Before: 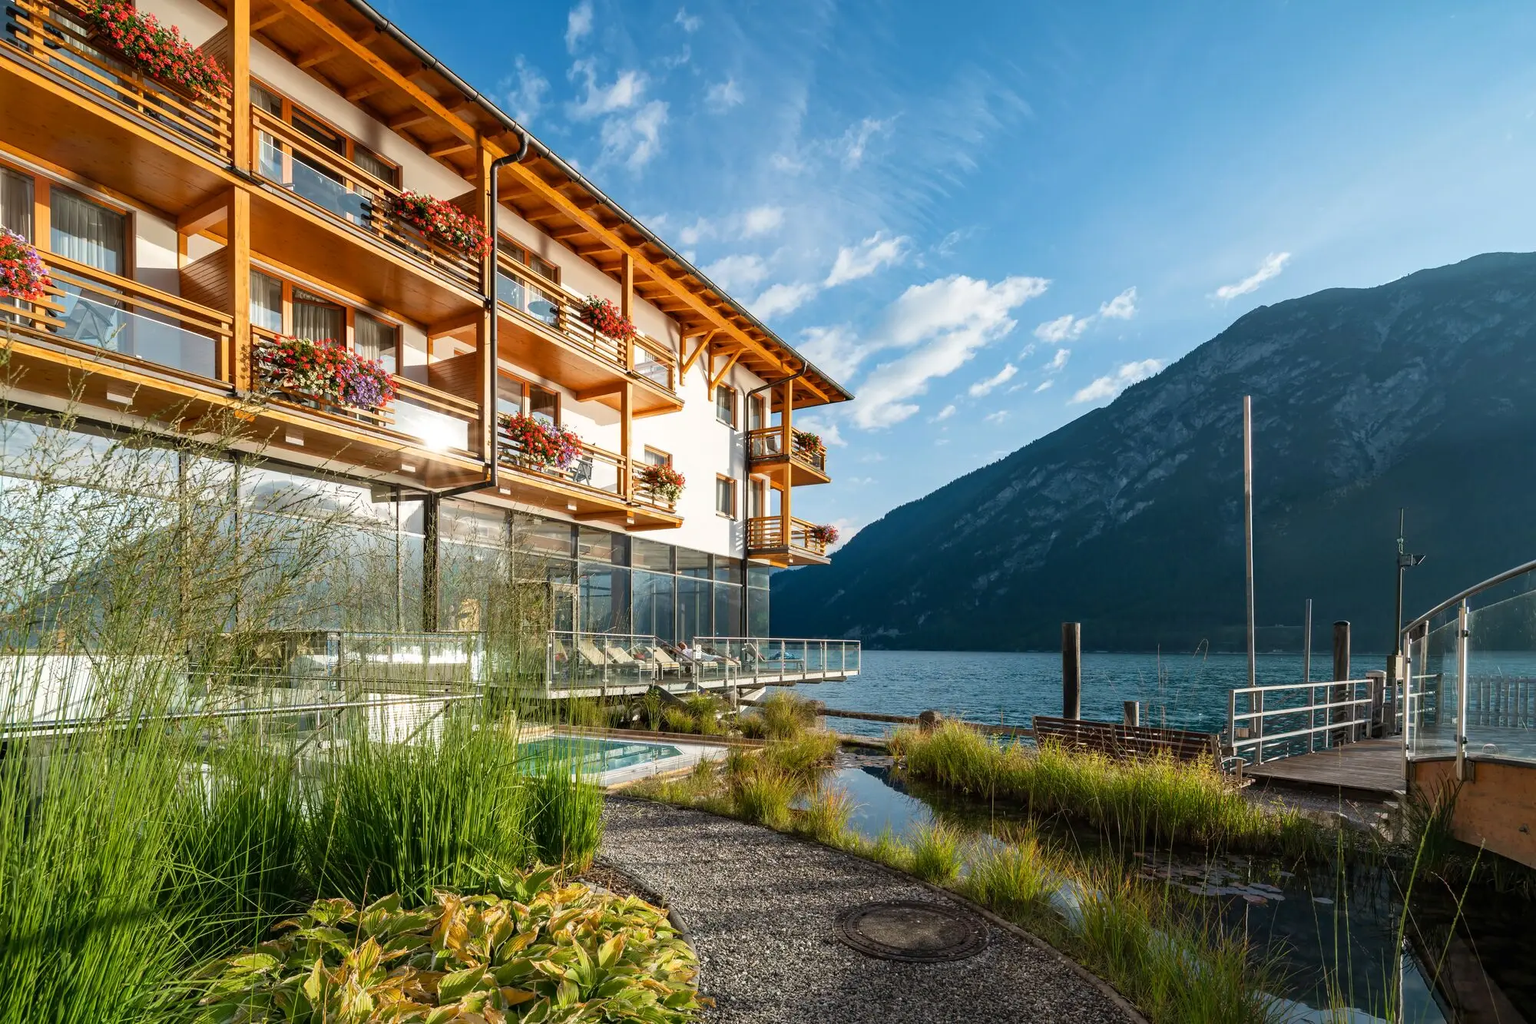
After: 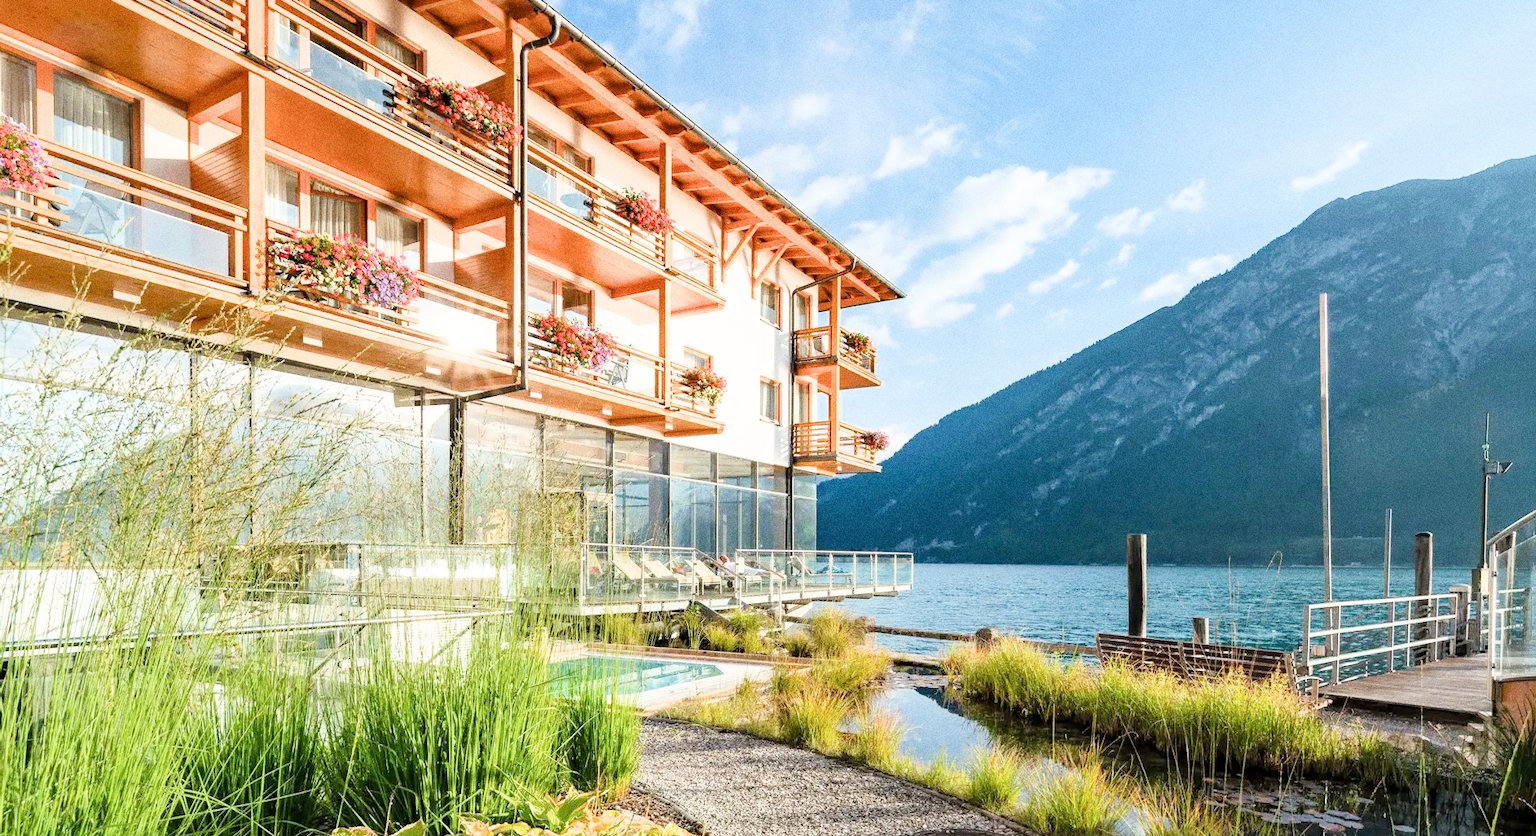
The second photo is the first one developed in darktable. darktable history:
crop and rotate: angle 0.03°, top 11.643%, right 5.651%, bottom 11.189%
fill light: on, module defaults
grain: coarseness 0.09 ISO, strength 40%
contrast brightness saturation: saturation -0.05
exposure: black level correction 0.001, exposure 2 EV, compensate highlight preservation false
filmic rgb: black relative exposure -7.65 EV, white relative exposure 4.56 EV, hardness 3.61
